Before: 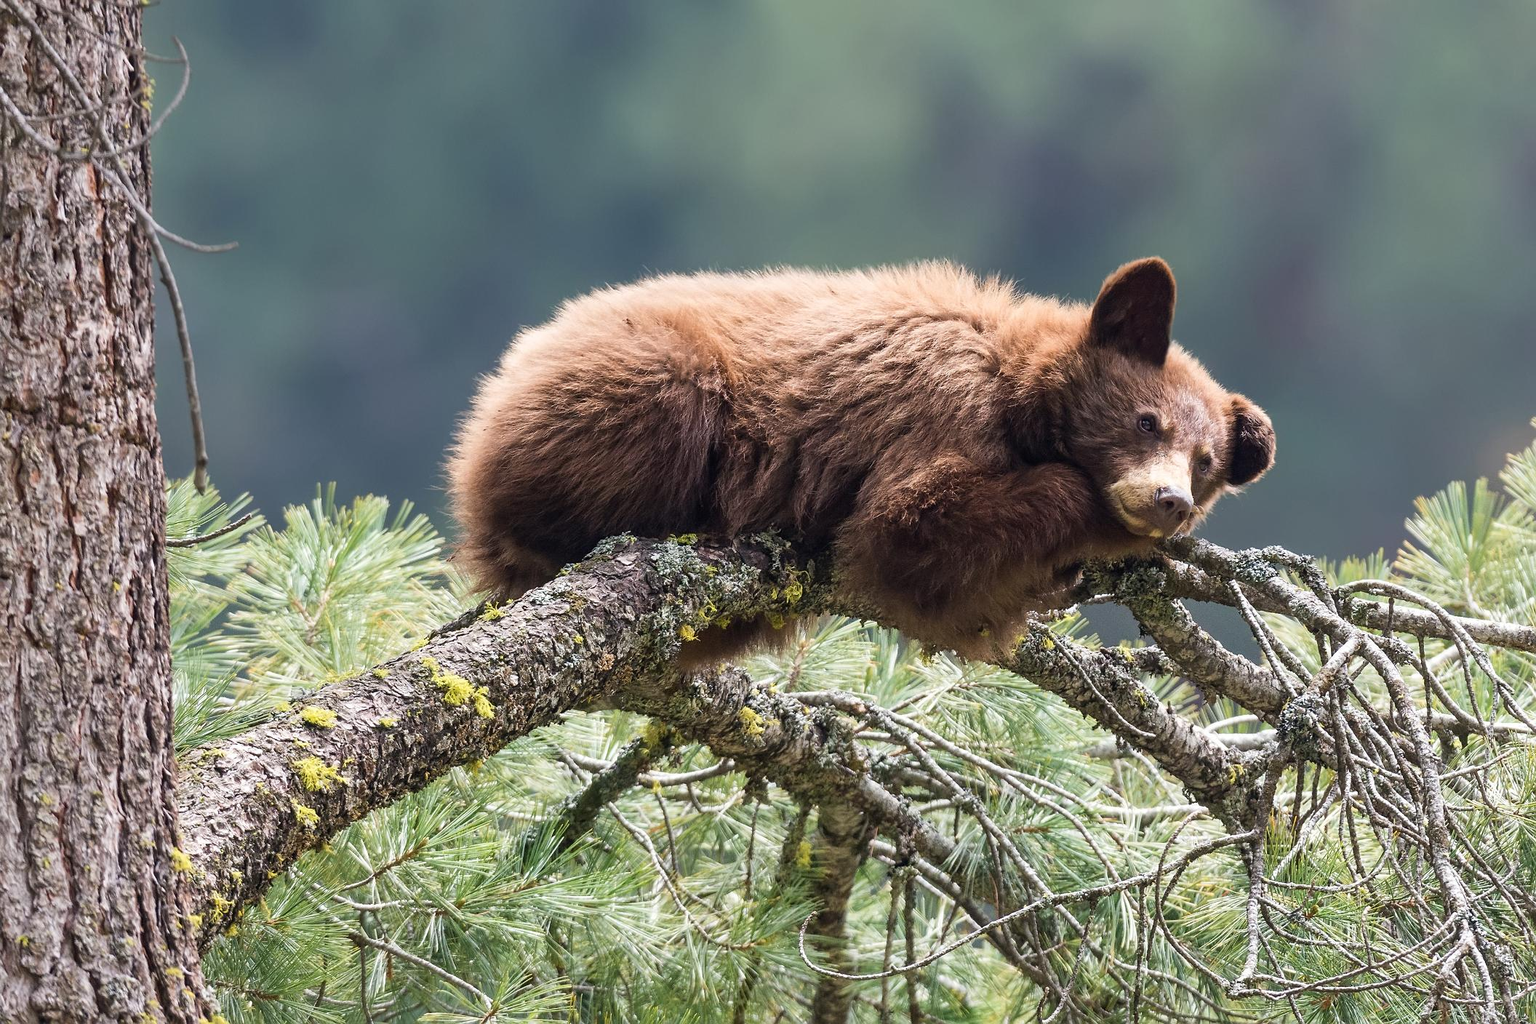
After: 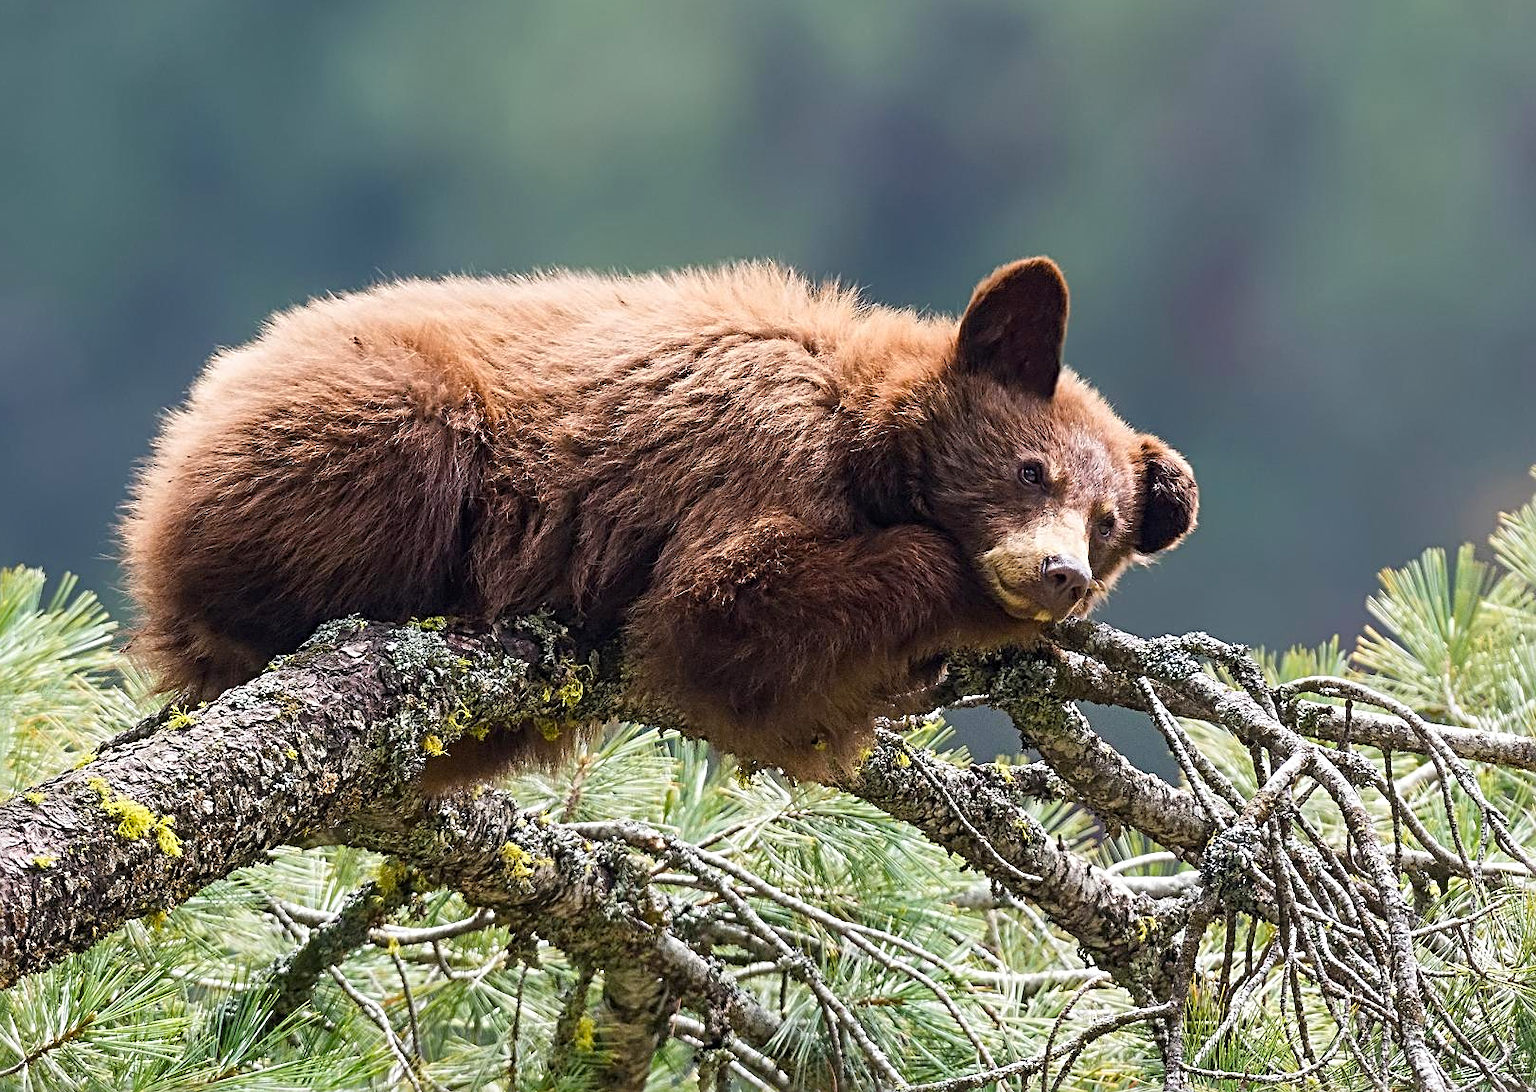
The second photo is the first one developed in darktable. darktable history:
crop: left 23.095%, top 5.827%, bottom 11.854%
sharpen: radius 4
color balance rgb: linear chroma grading › shadows -8%, linear chroma grading › global chroma 10%, perceptual saturation grading › global saturation 2%, perceptual saturation grading › highlights -2%, perceptual saturation grading › mid-tones 4%, perceptual saturation grading › shadows 8%, perceptual brilliance grading › global brilliance 2%, perceptual brilliance grading › highlights -4%, global vibrance 16%, saturation formula JzAzBz (2021)
